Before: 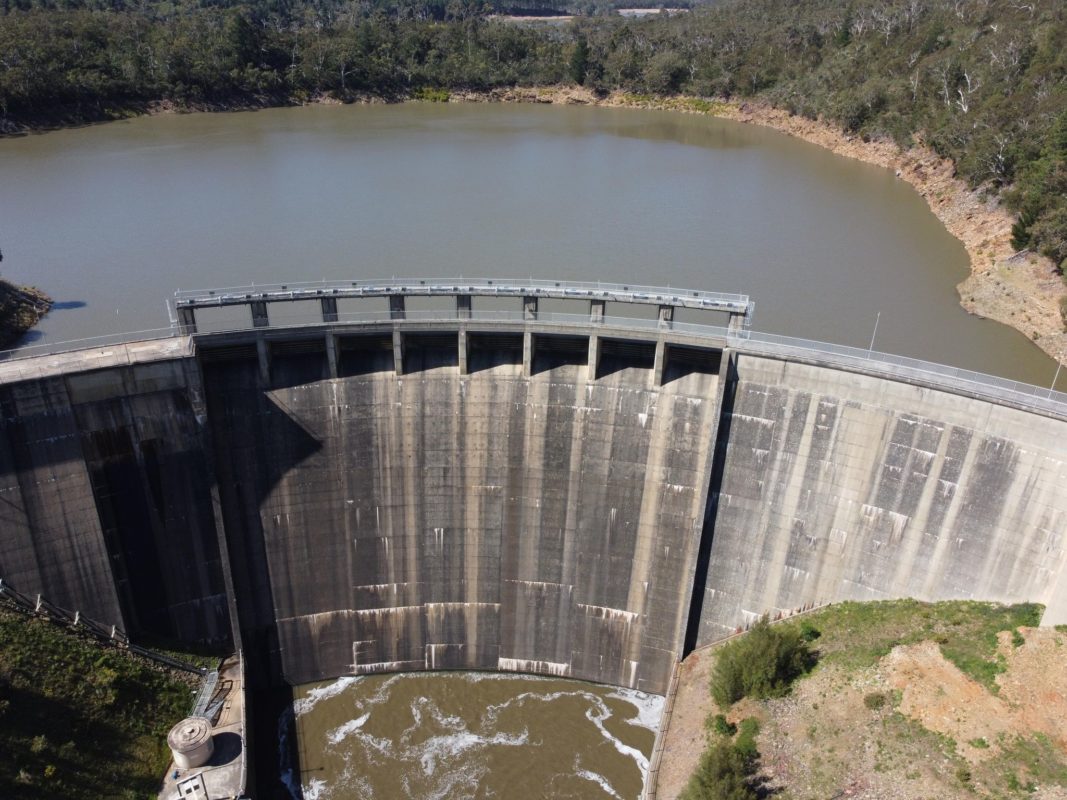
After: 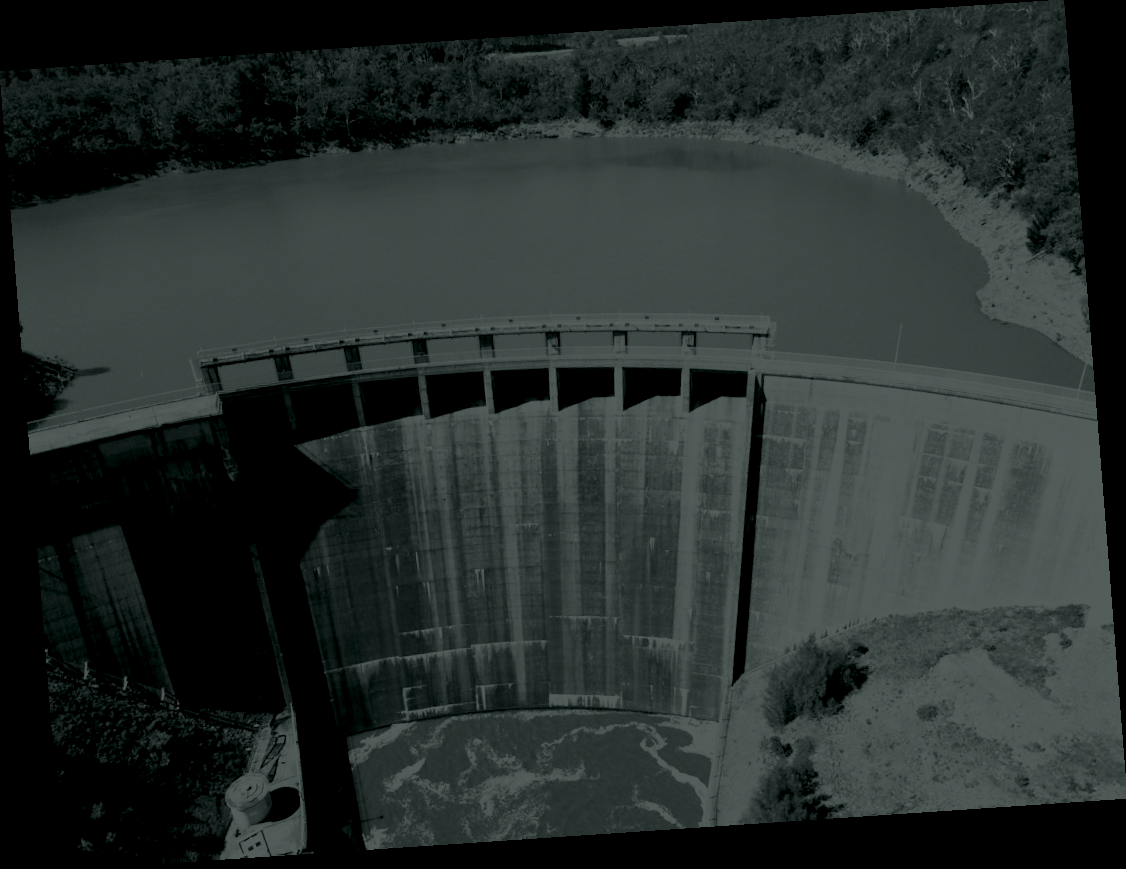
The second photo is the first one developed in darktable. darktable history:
base curve: curves: ch0 [(0, 0) (0.012, 0.01) (0.073, 0.168) (0.31, 0.711) (0.645, 0.957) (1, 1)], preserve colors none
colorize: hue 90°, saturation 19%, lightness 1.59%, version 1
rotate and perspective: rotation -4.2°, shear 0.006, automatic cropping off
